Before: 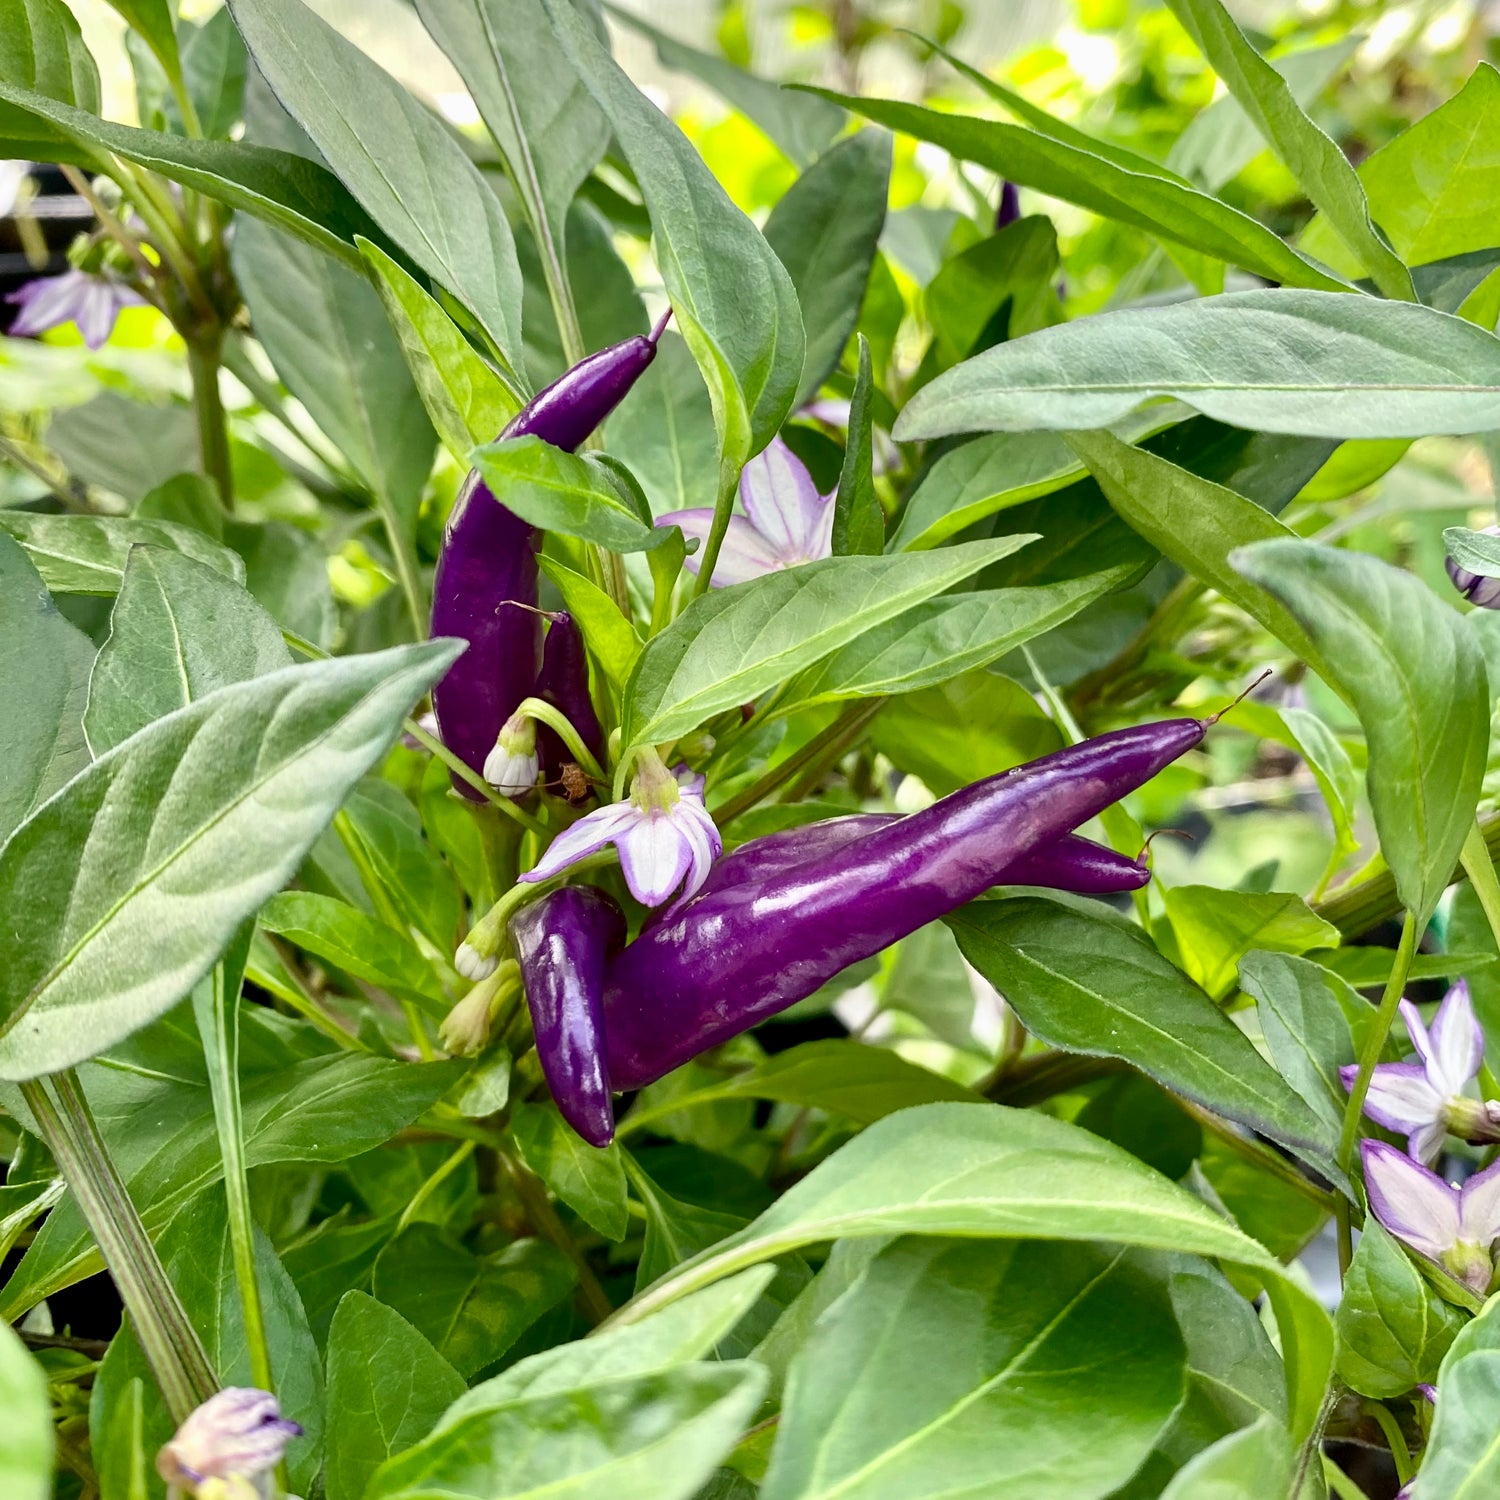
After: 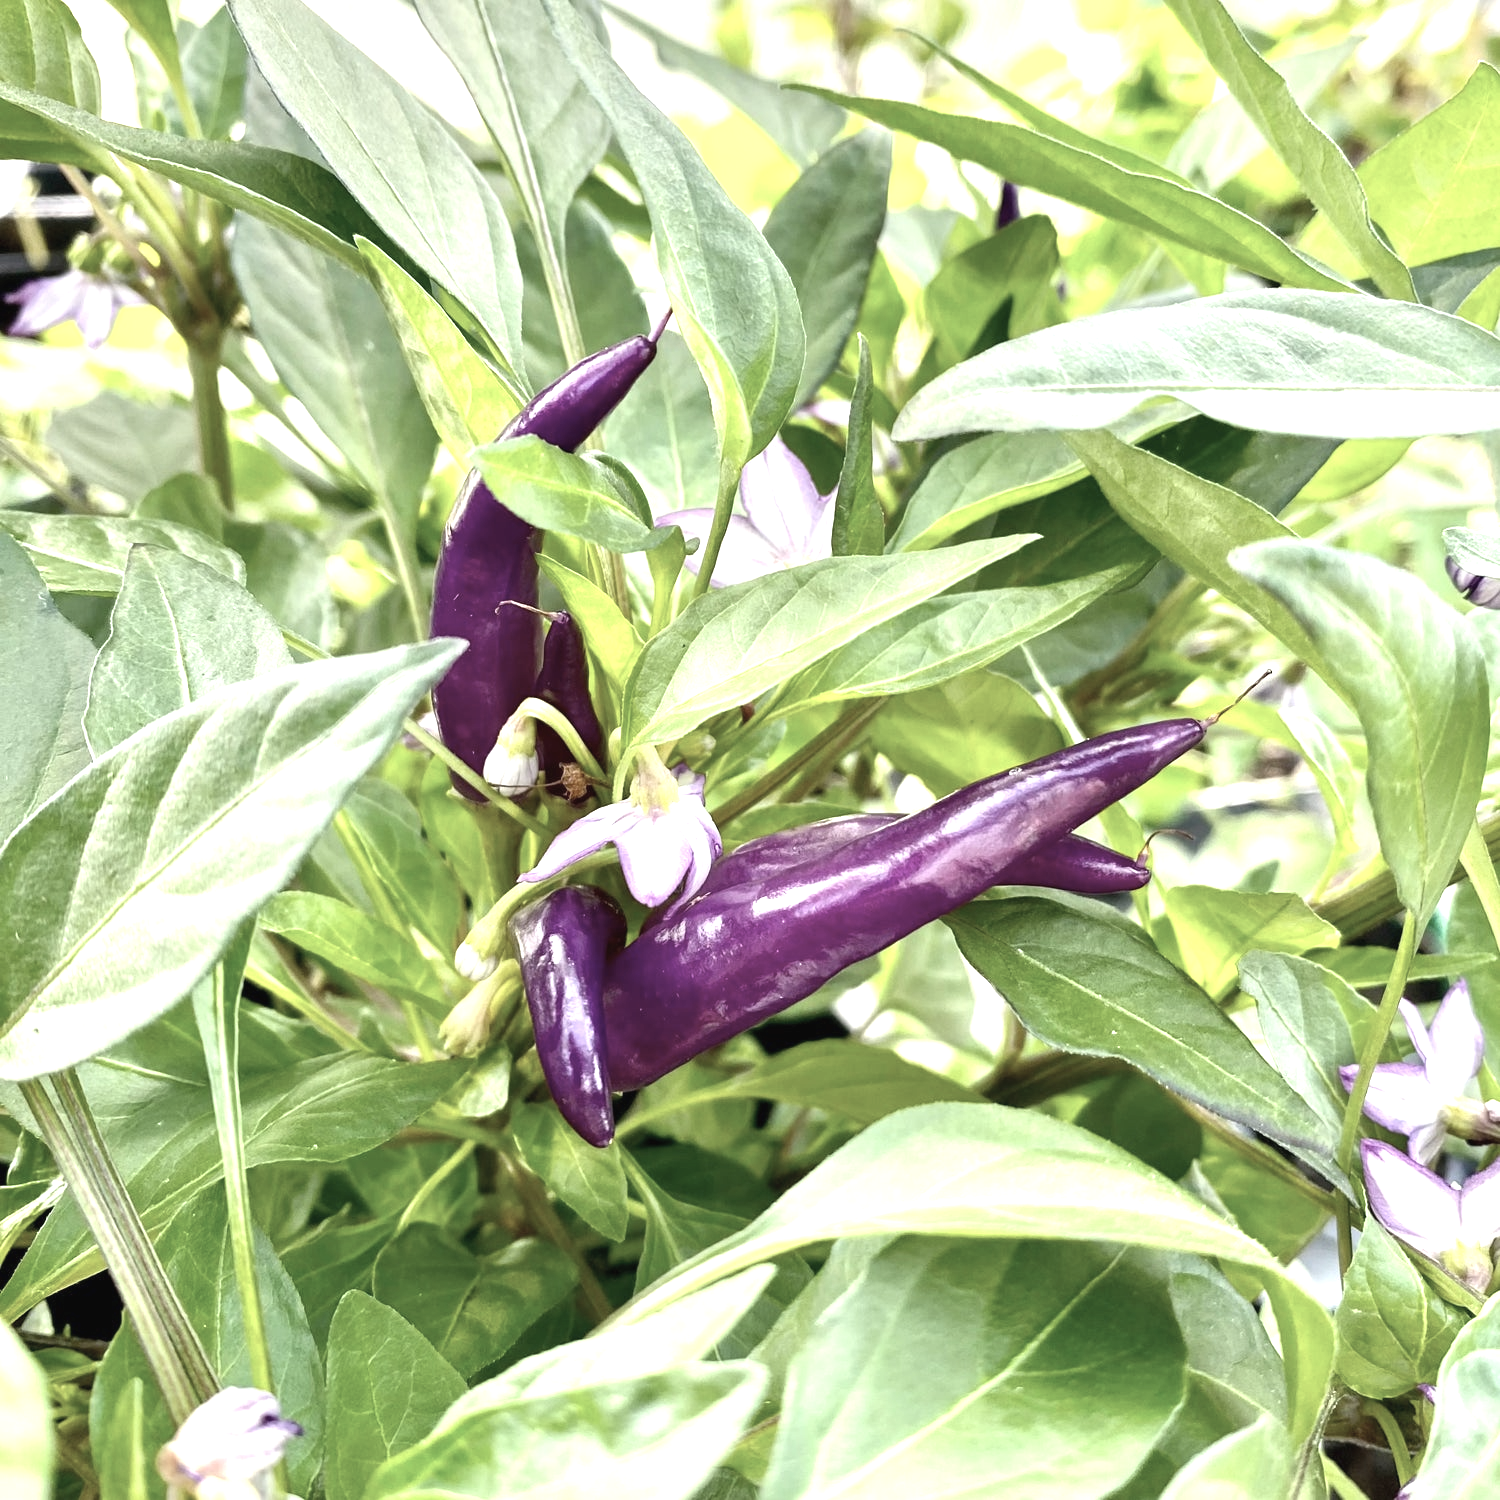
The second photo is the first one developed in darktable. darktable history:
contrast brightness saturation: contrast -0.05, saturation -0.41
exposure: exposure 1.061 EV, compensate highlight preservation false
